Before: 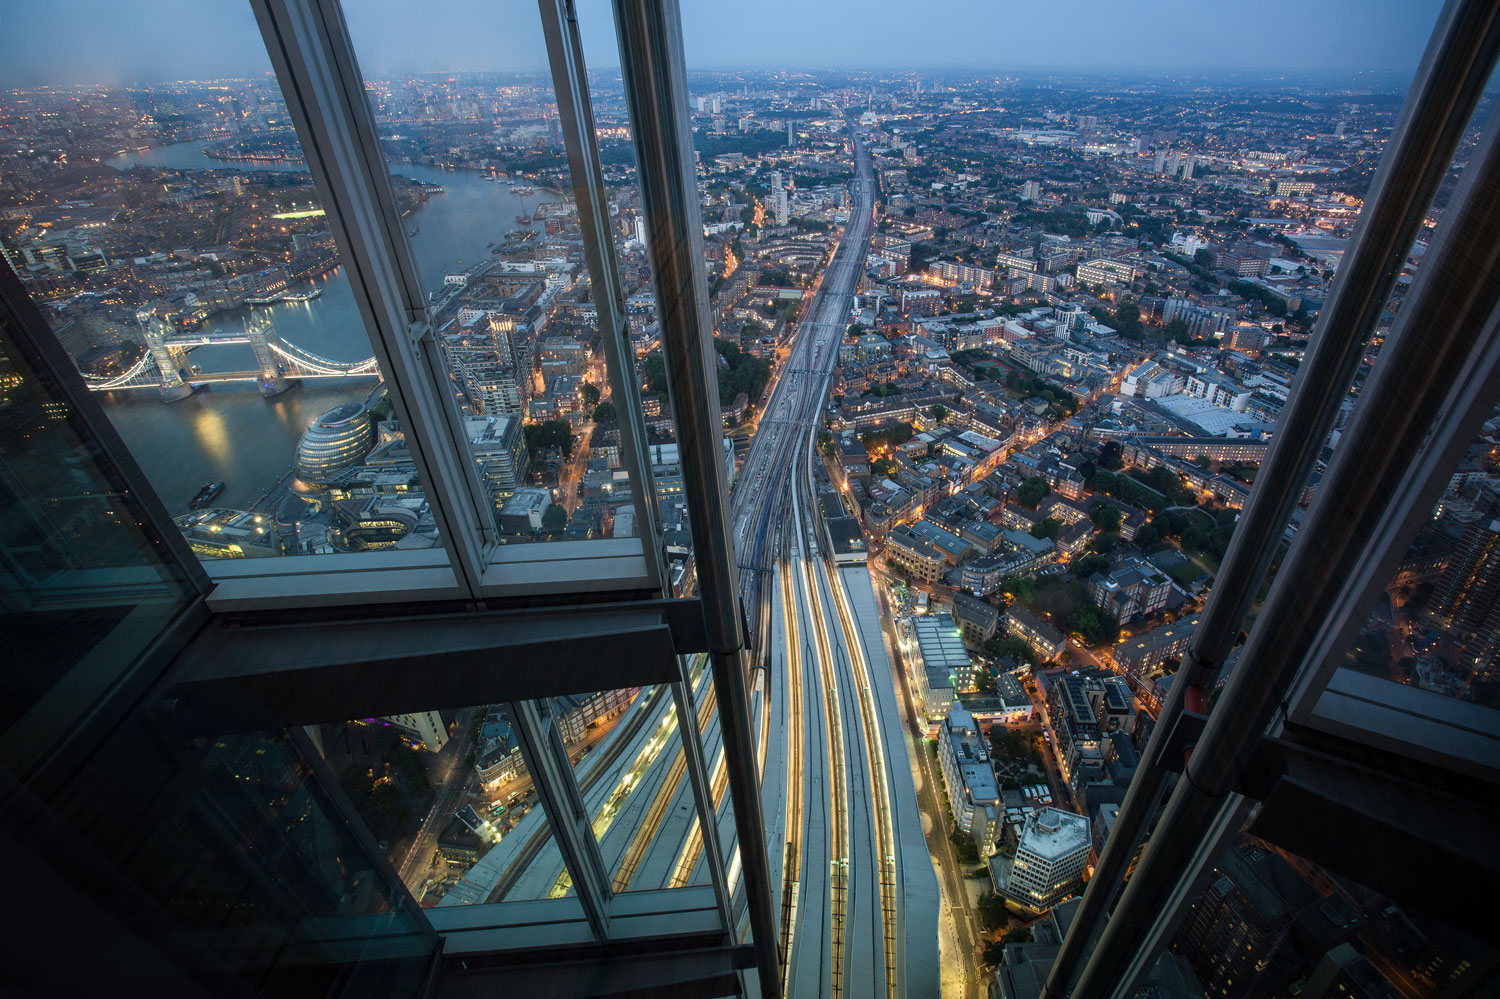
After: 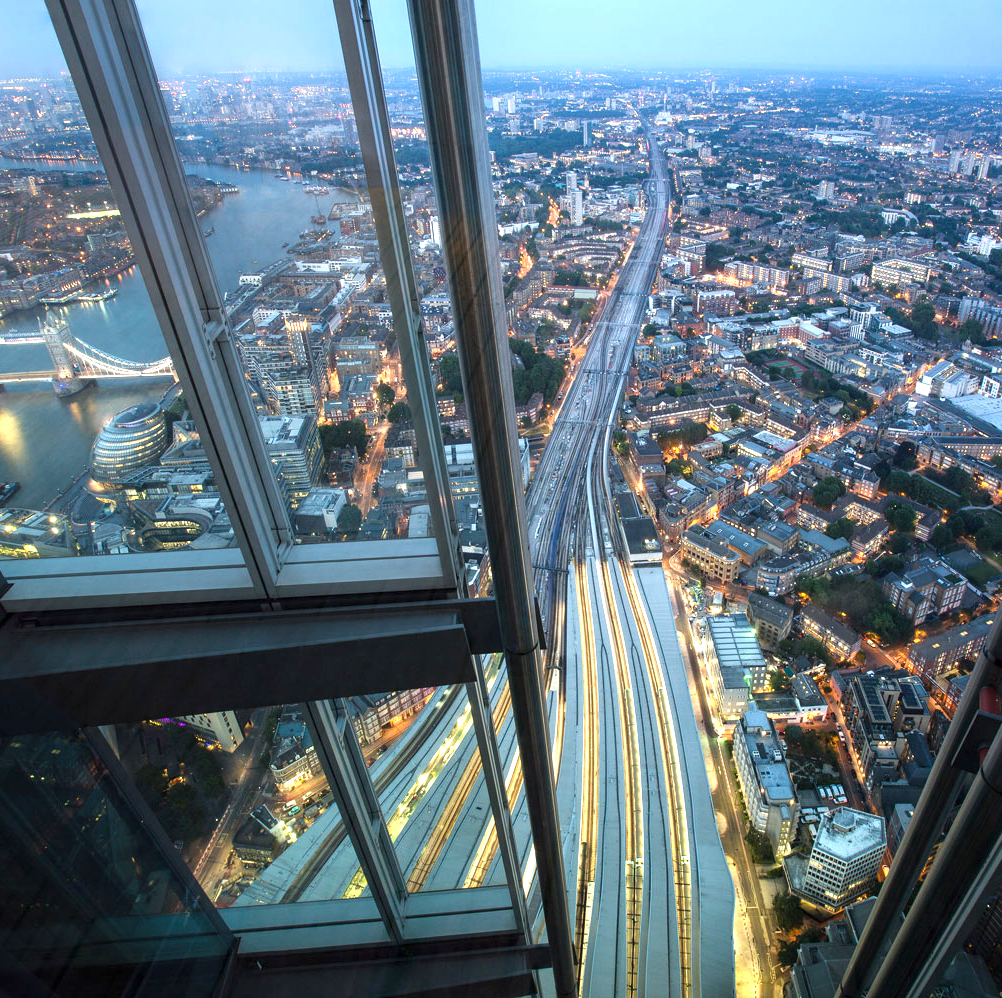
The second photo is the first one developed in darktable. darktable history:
exposure: exposure 1 EV, compensate highlight preservation false
crop and rotate: left 13.684%, right 19.485%
